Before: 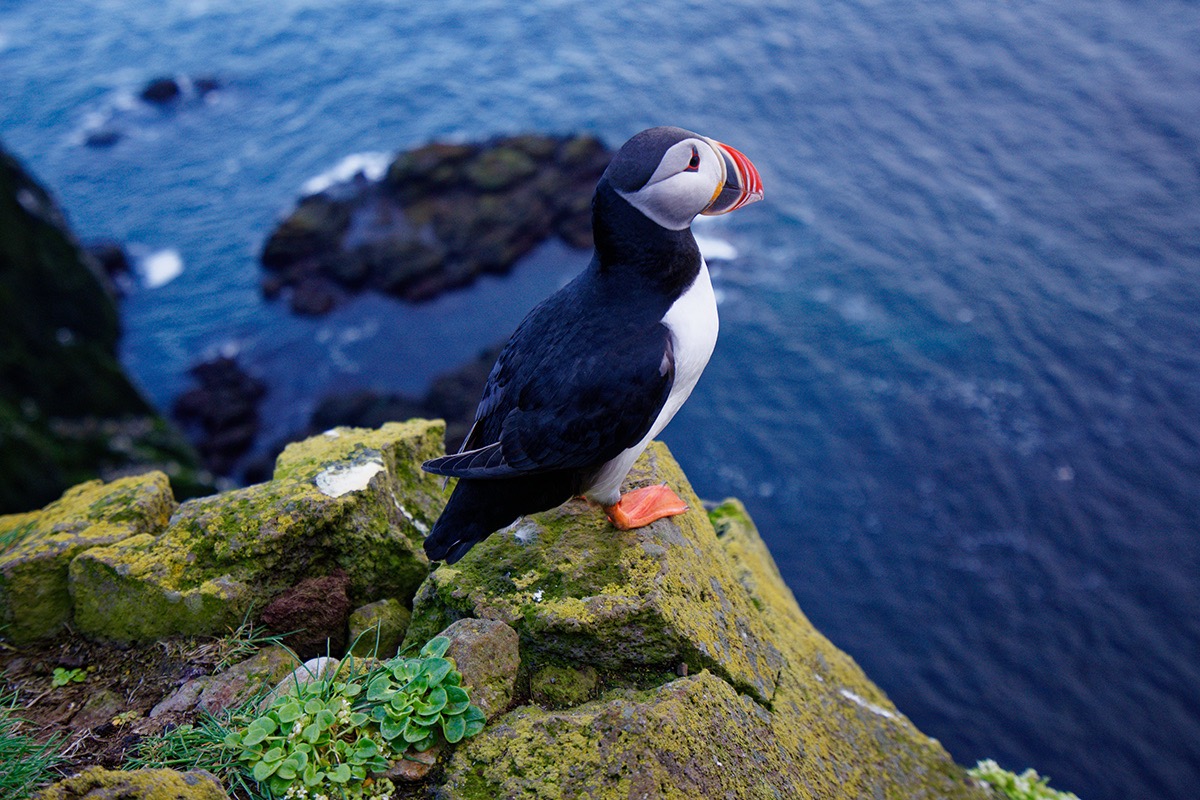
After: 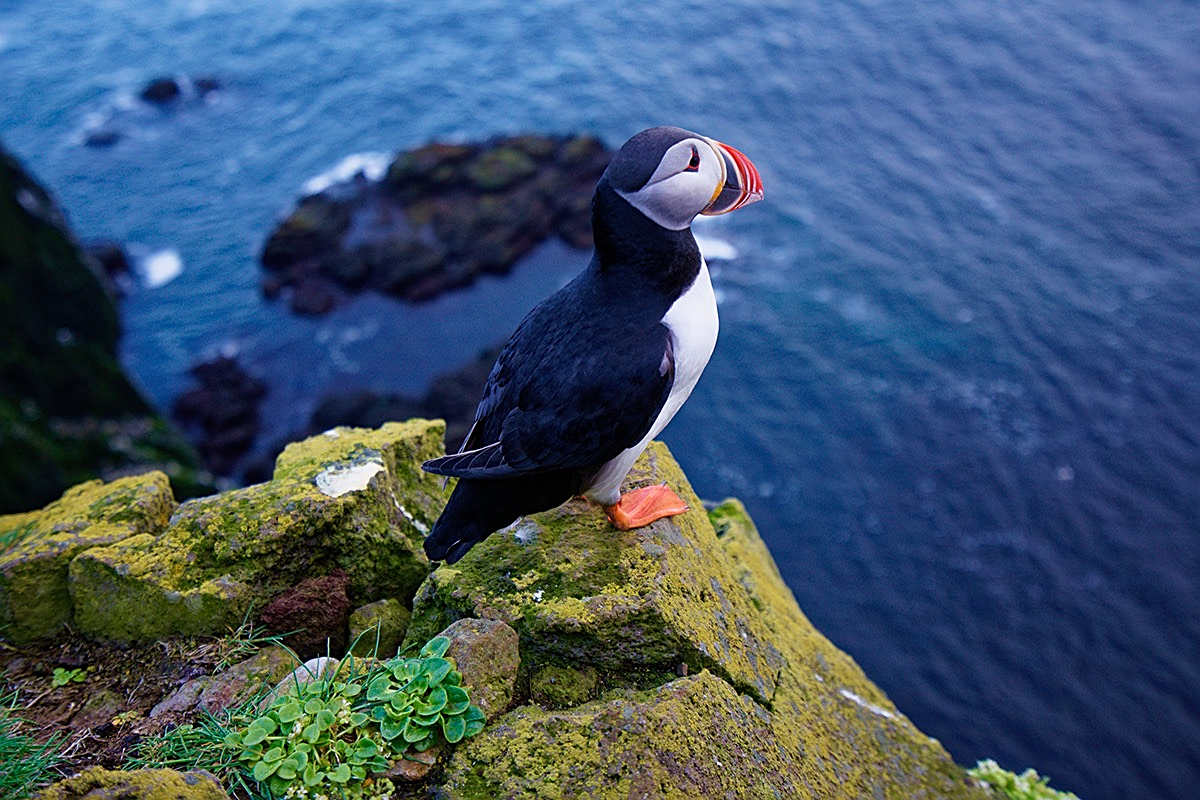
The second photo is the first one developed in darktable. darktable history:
velvia: strength 30%
sharpen: on, module defaults
